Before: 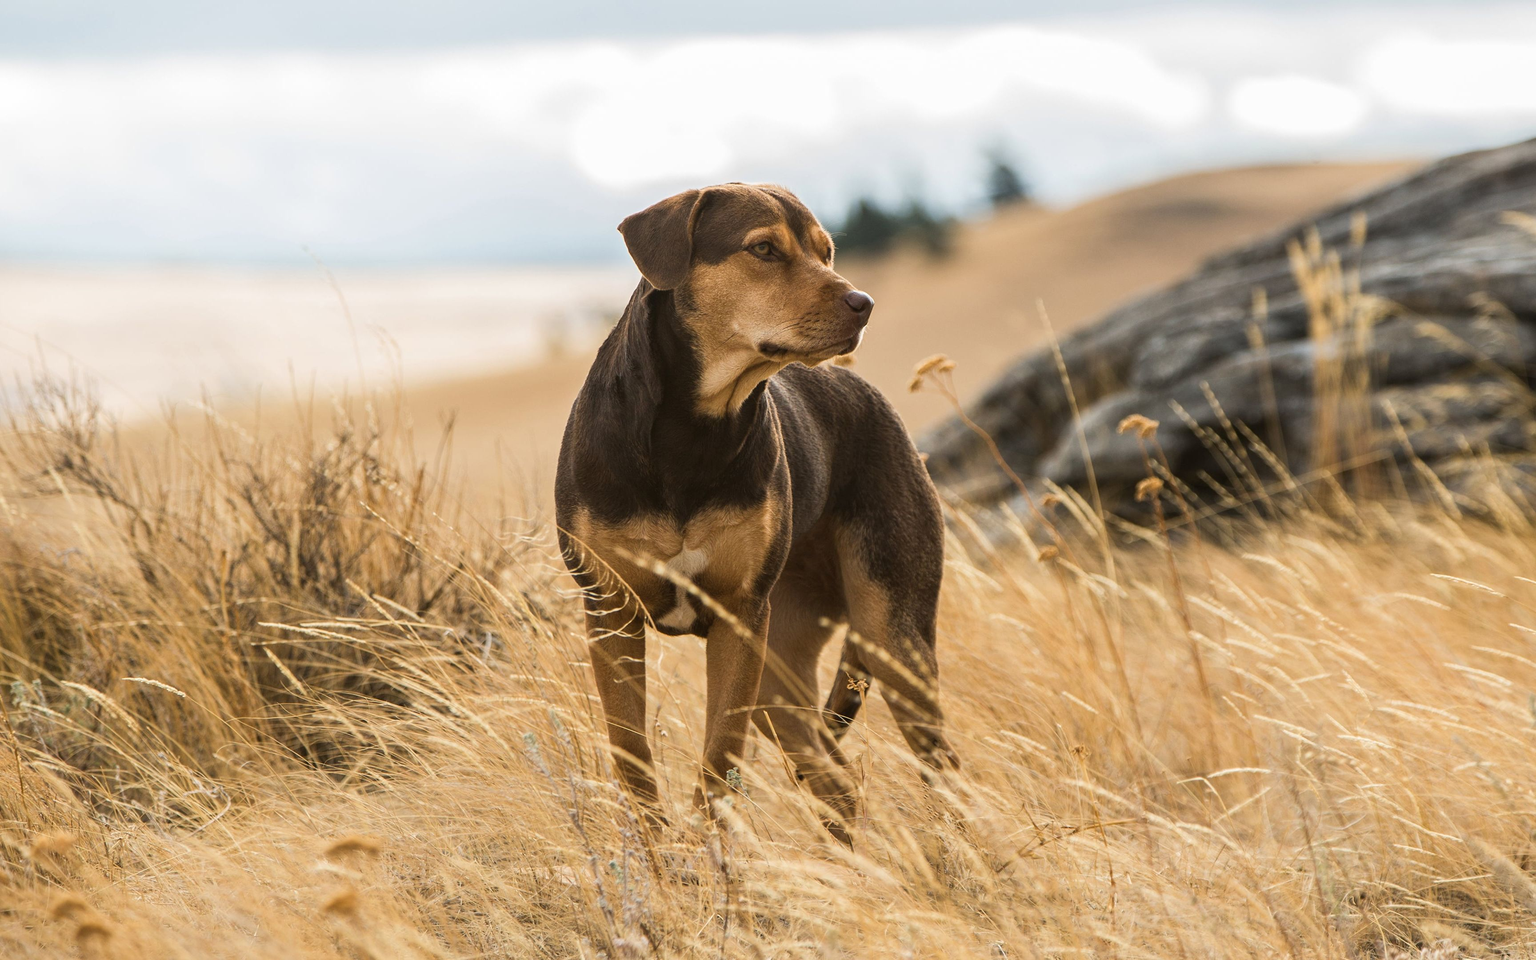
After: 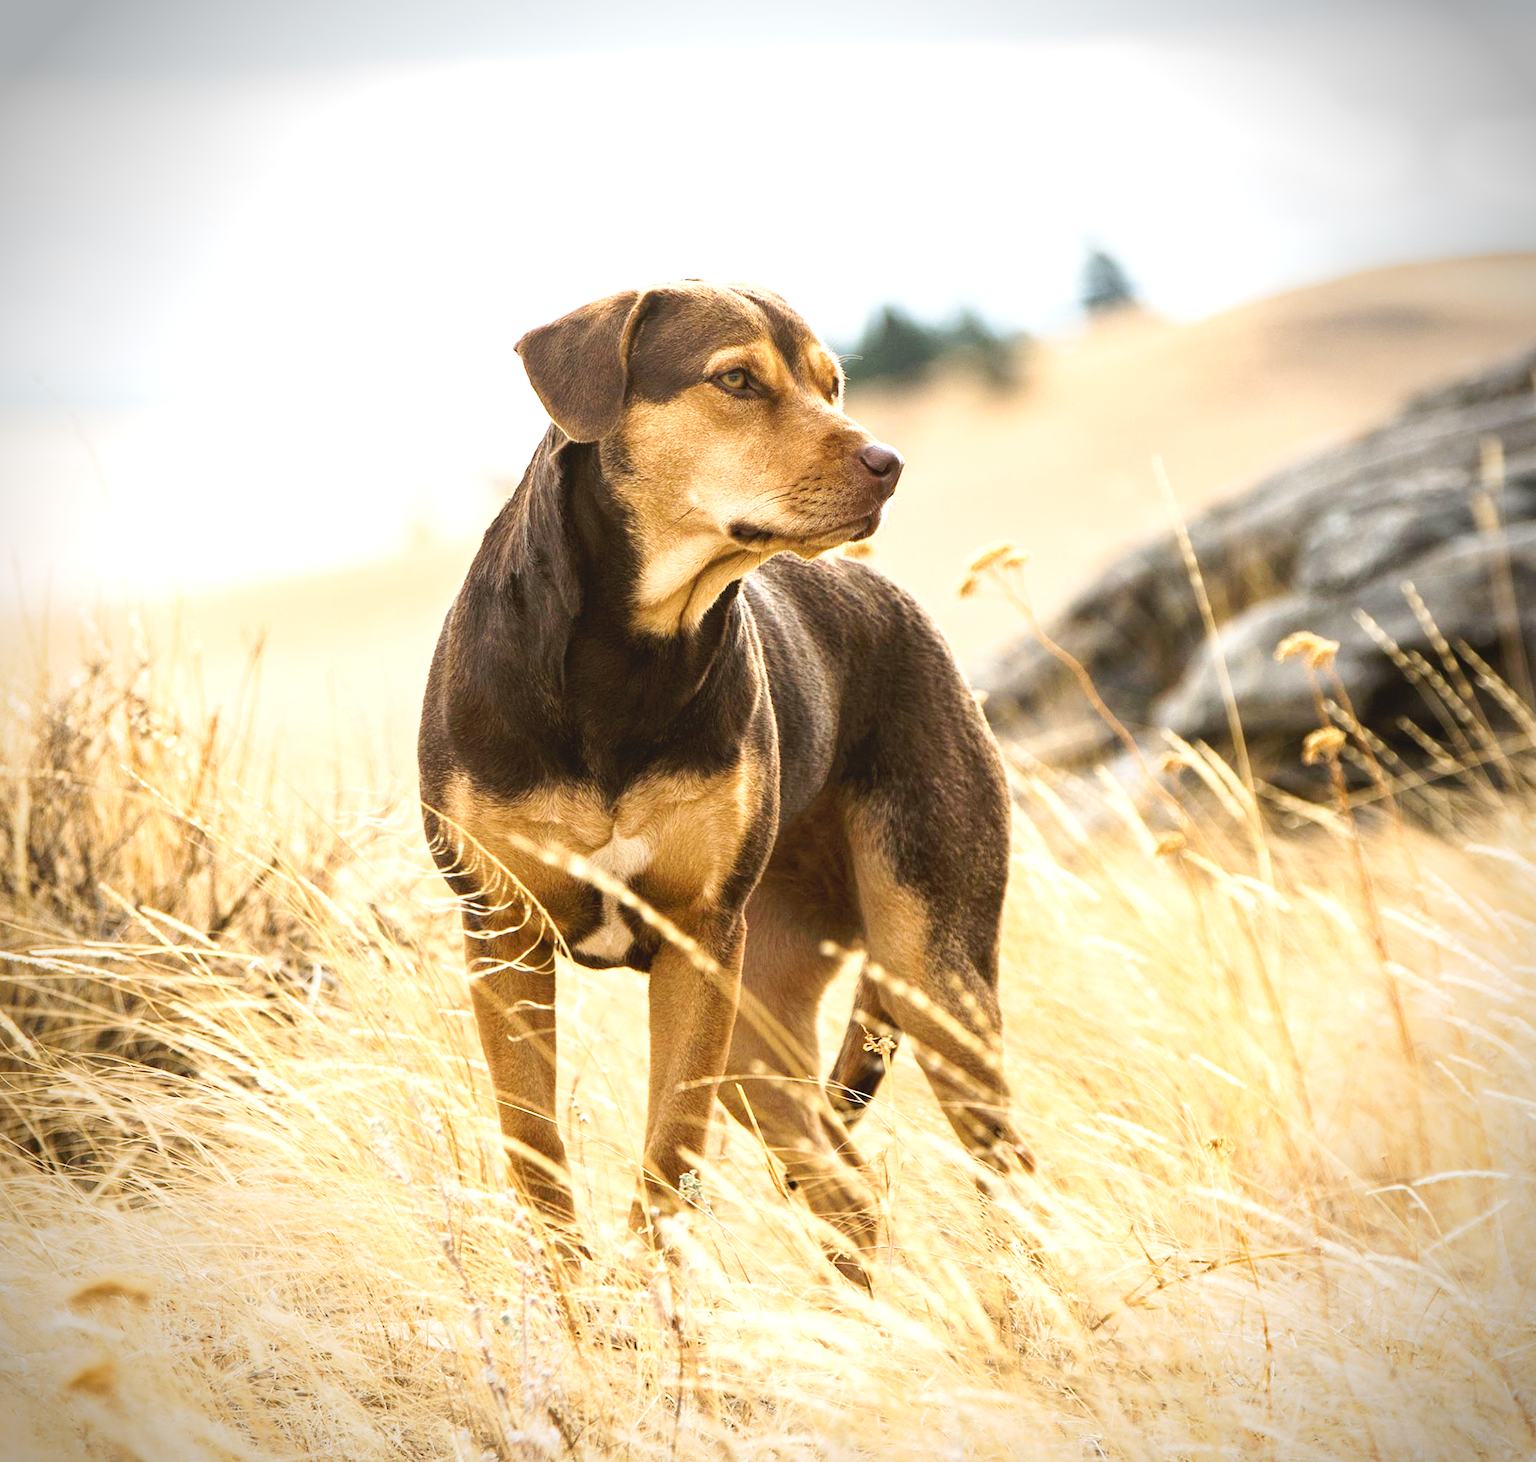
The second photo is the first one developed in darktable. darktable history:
tone curve: curves: ch0 [(0, 0) (0.003, 0.047) (0.011, 0.051) (0.025, 0.051) (0.044, 0.057) (0.069, 0.068) (0.1, 0.076) (0.136, 0.108) (0.177, 0.166) (0.224, 0.229) (0.277, 0.299) (0.335, 0.364) (0.399, 0.46) (0.468, 0.553) (0.543, 0.639) (0.623, 0.724) (0.709, 0.808) (0.801, 0.886) (0.898, 0.954) (1, 1)], preserve colors none
exposure: exposure 0.948 EV, compensate exposure bias true, compensate highlight preservation false
crop and rotate: left 18.298%, right 16.094%
vignetting: brightness -0.641, saturation -0.013
